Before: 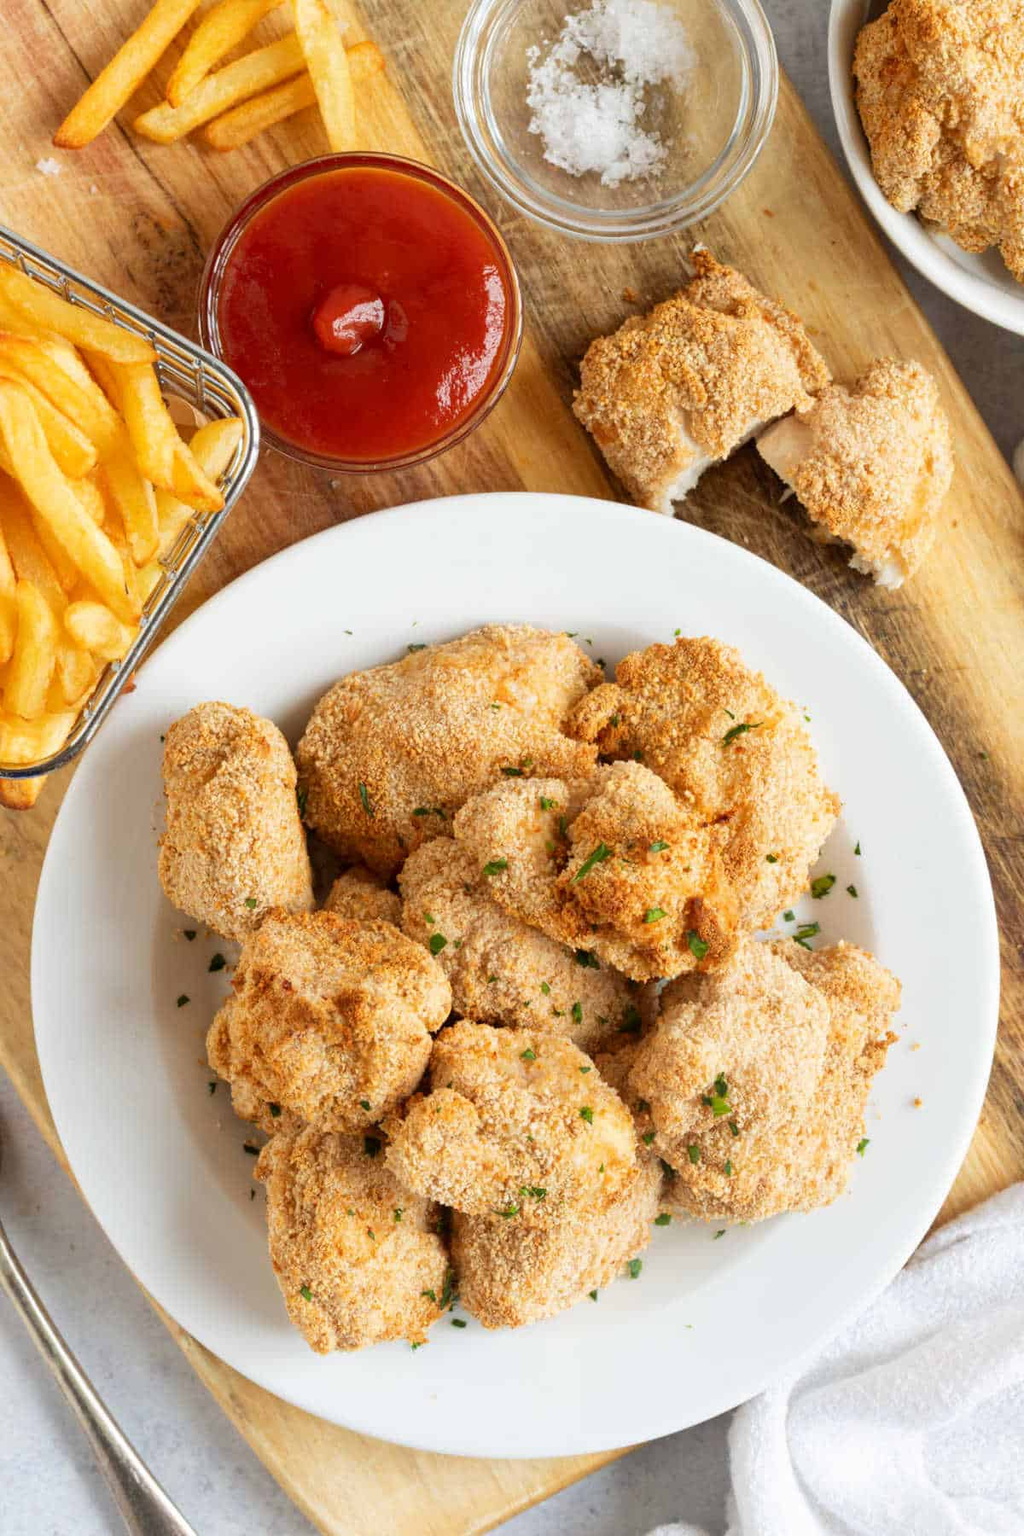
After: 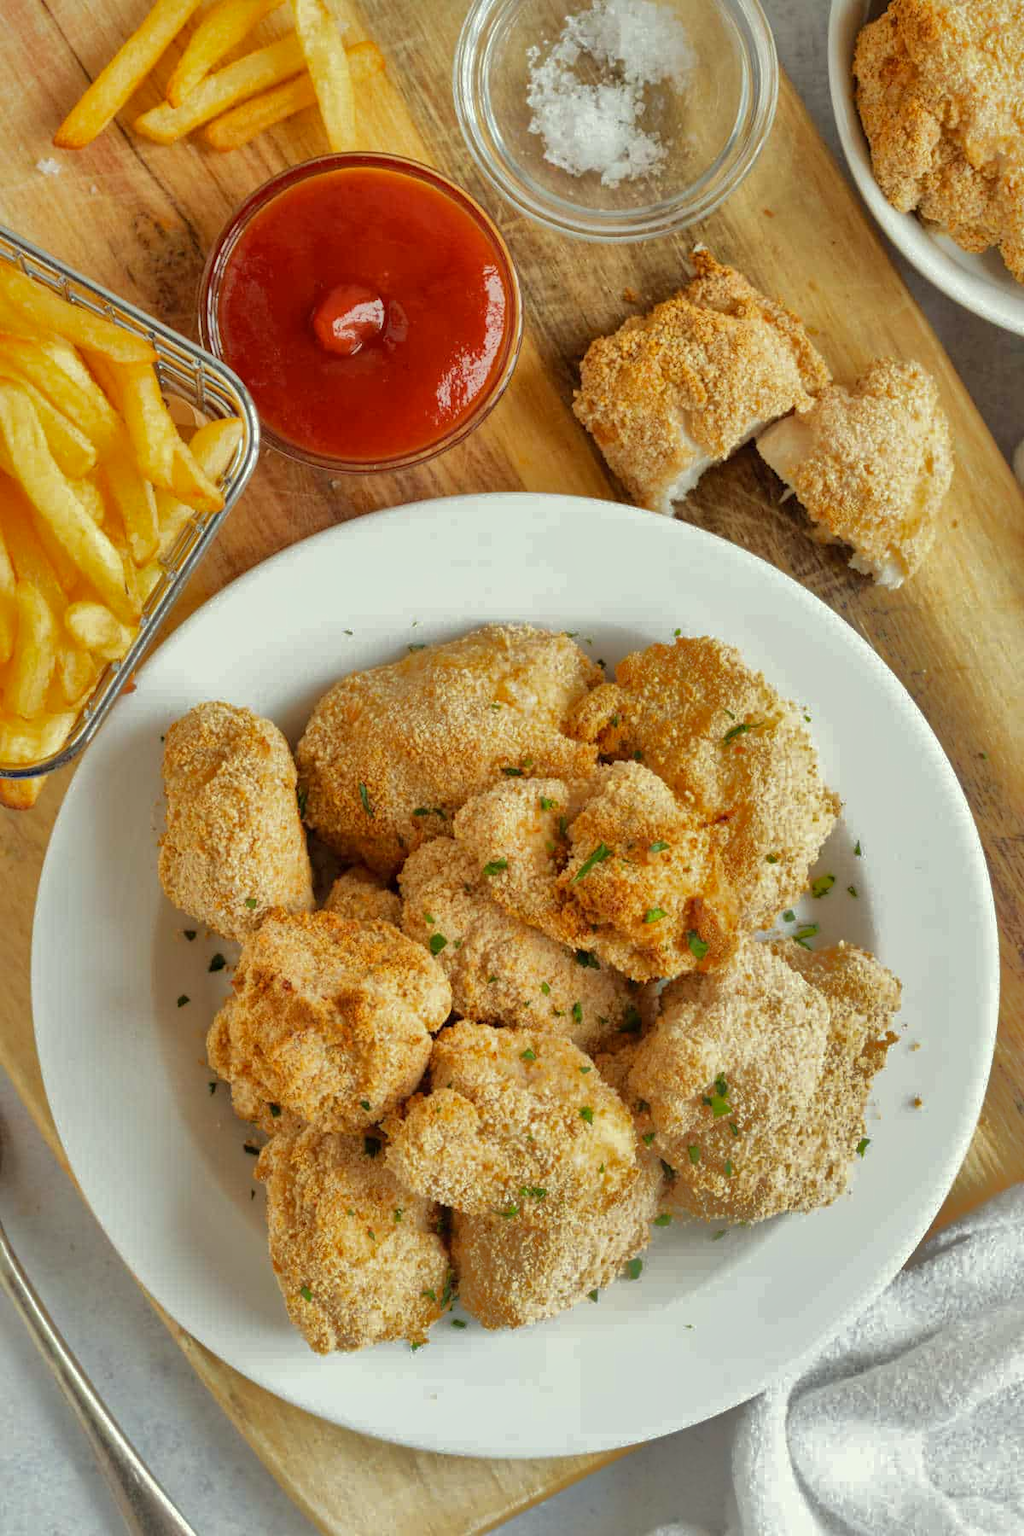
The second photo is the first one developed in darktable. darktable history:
color correction: highlights a* -4.48, highlights b* 6.31
shadows and highlights: shadows 25.05, highlights -69.78, highlights color adjustment 0.658%
base curve: preserve colors none
